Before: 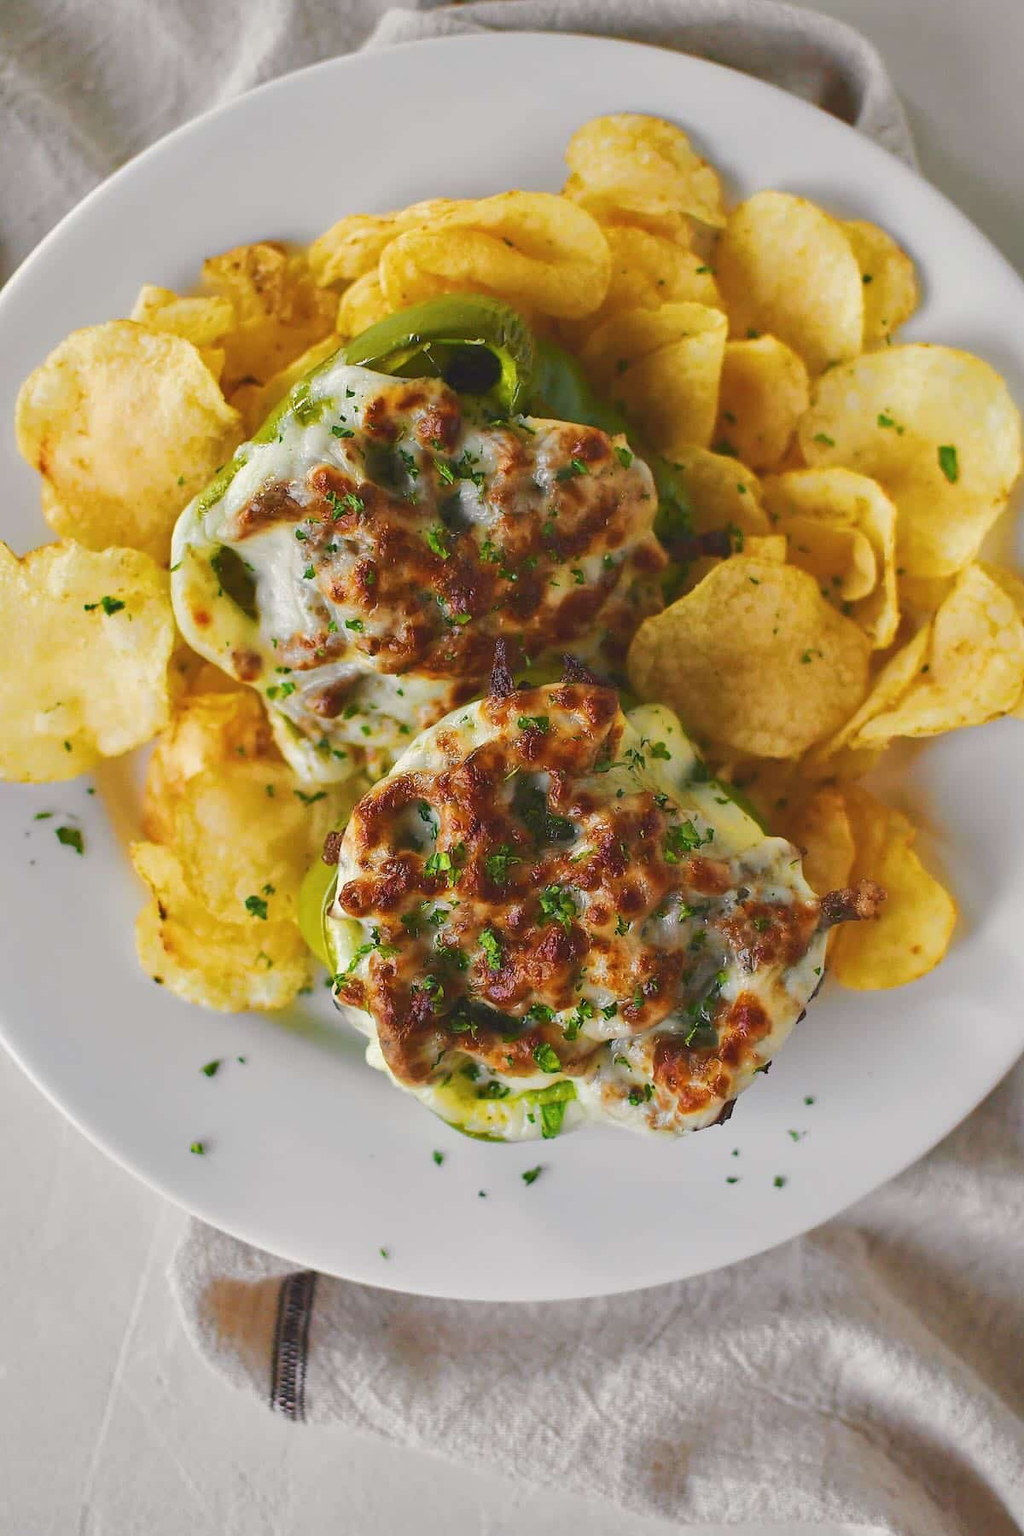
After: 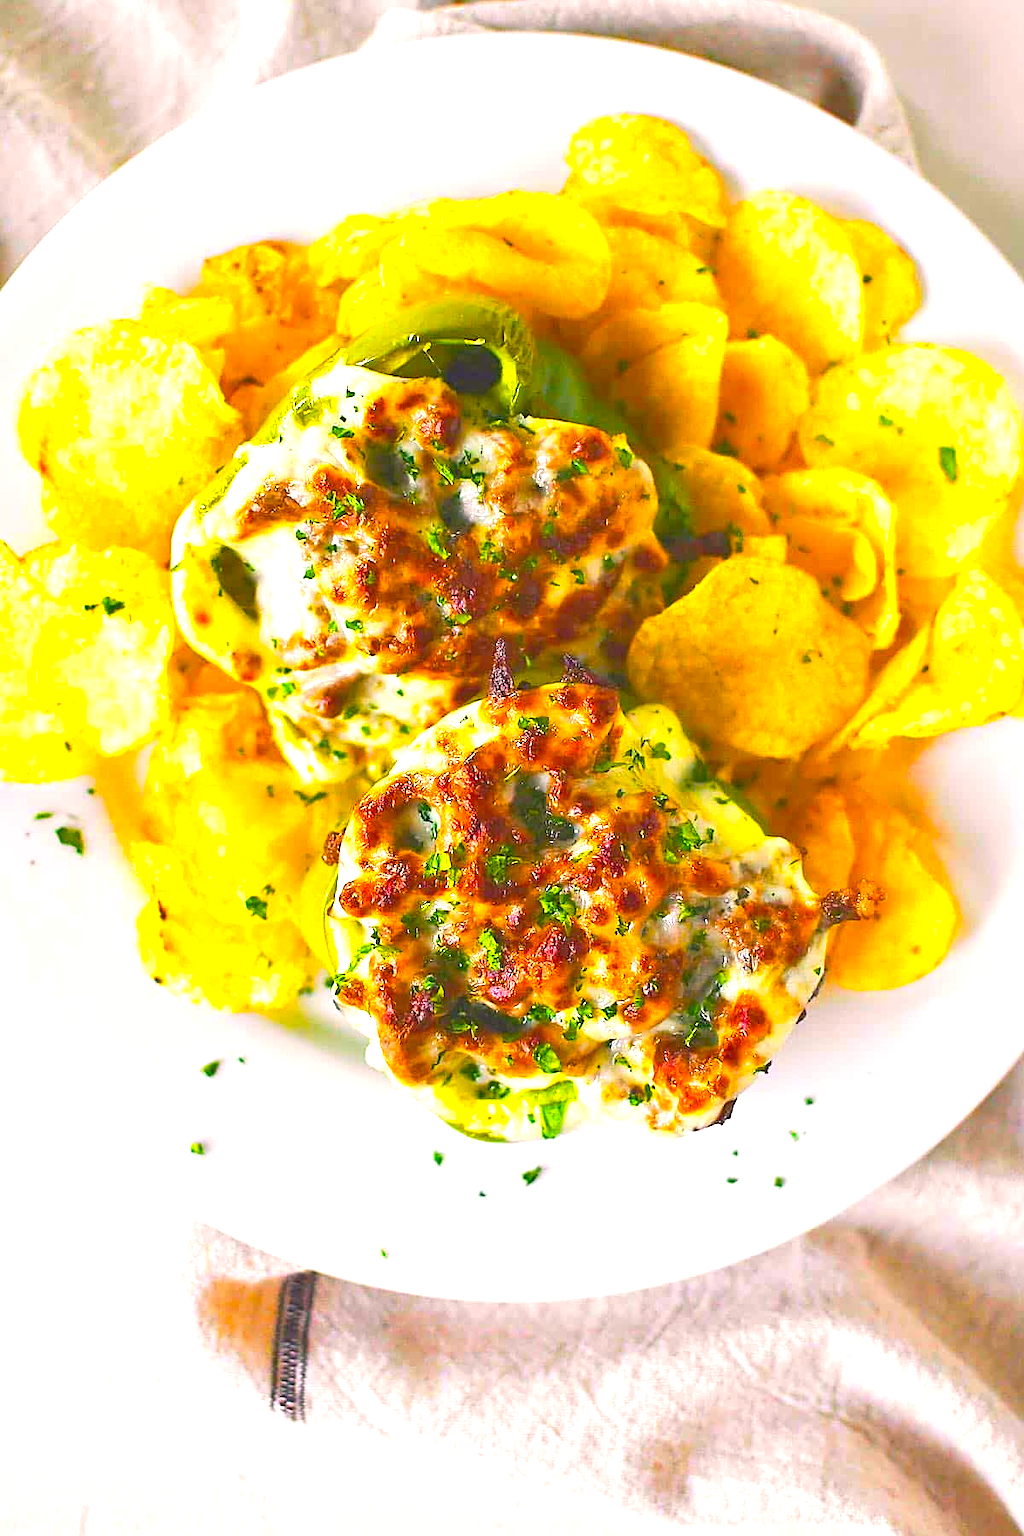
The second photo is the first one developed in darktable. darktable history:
color balance rgb: shadows lift › chroma 2.956%, shadows lift › hue 241.45°, highlights gain › chroma 0.944%, highlights gain › hue 28.27°, linear chroma grading › global chroma 41.975%, perceptual saturation grading › global saturation 0.16%
tone equalizer: -7 EV 0.211 EV, -6 EV 0.152 EV, -5 EV 0.077 EV, -4 EV 0.076 EV, -2 EV -0.02 EV, -1 EV -0.03 EV, +0 EV -0.081 EV
sharpen: on, module defaults
exposure: black level correction -0.002, exposure 1.358 EV, compensate exposure bias true, compensate highlight preservation false
contrast brightness saturation: contrast 0.078, saturation 0.198
